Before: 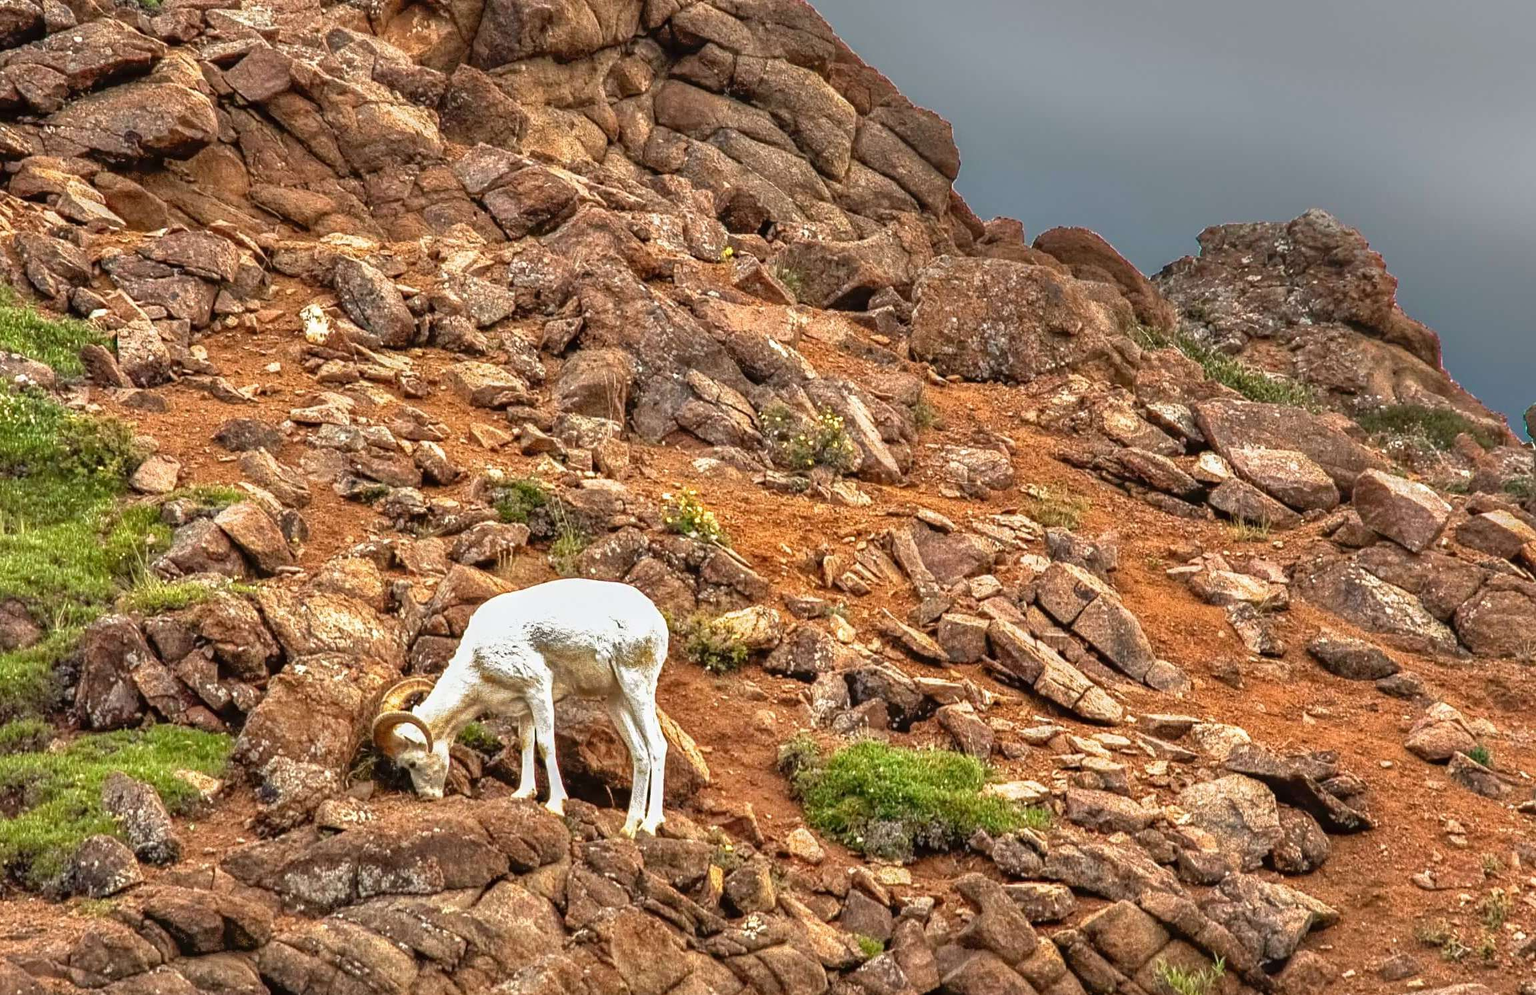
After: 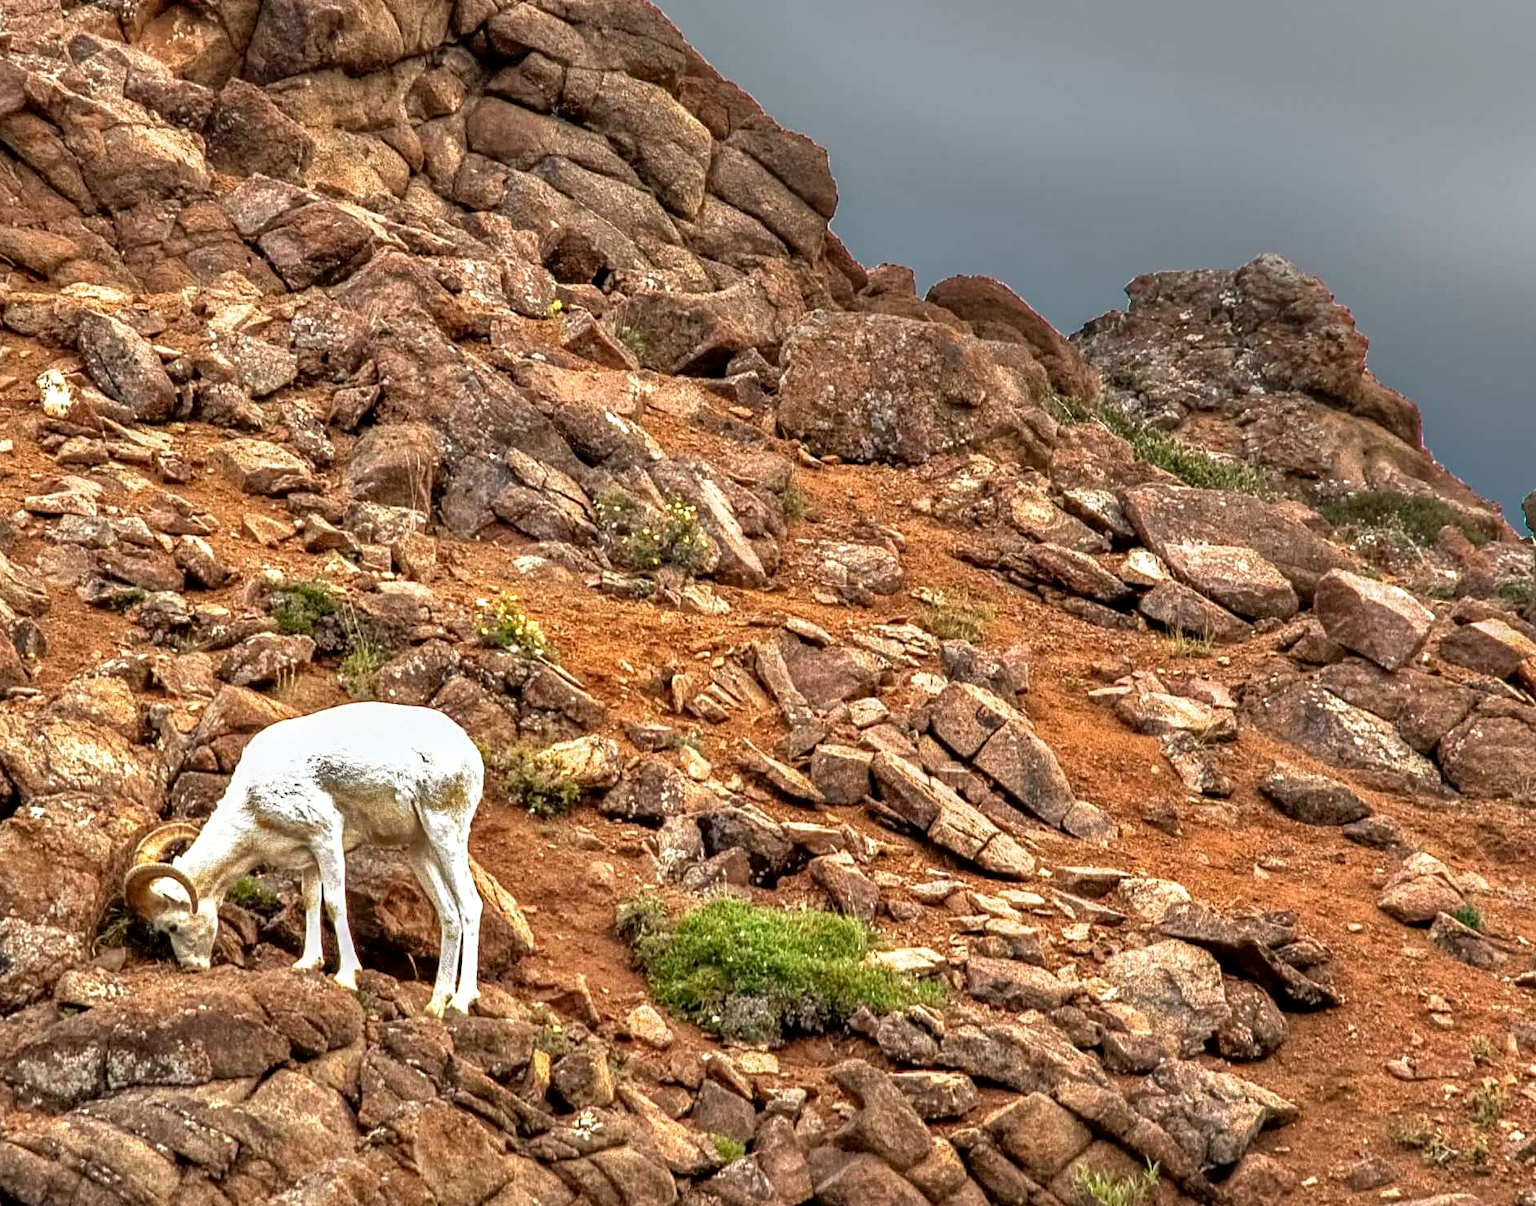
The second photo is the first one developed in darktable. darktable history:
contrast equalizer: y [[0.526, 0.53, 0.532, 0.532, 0.53, 0.525], [0.5 ×6], [0.5 ×6], [0 ×6], [0 ×6]]
crop: left 17.582%, bottom 0.031%
